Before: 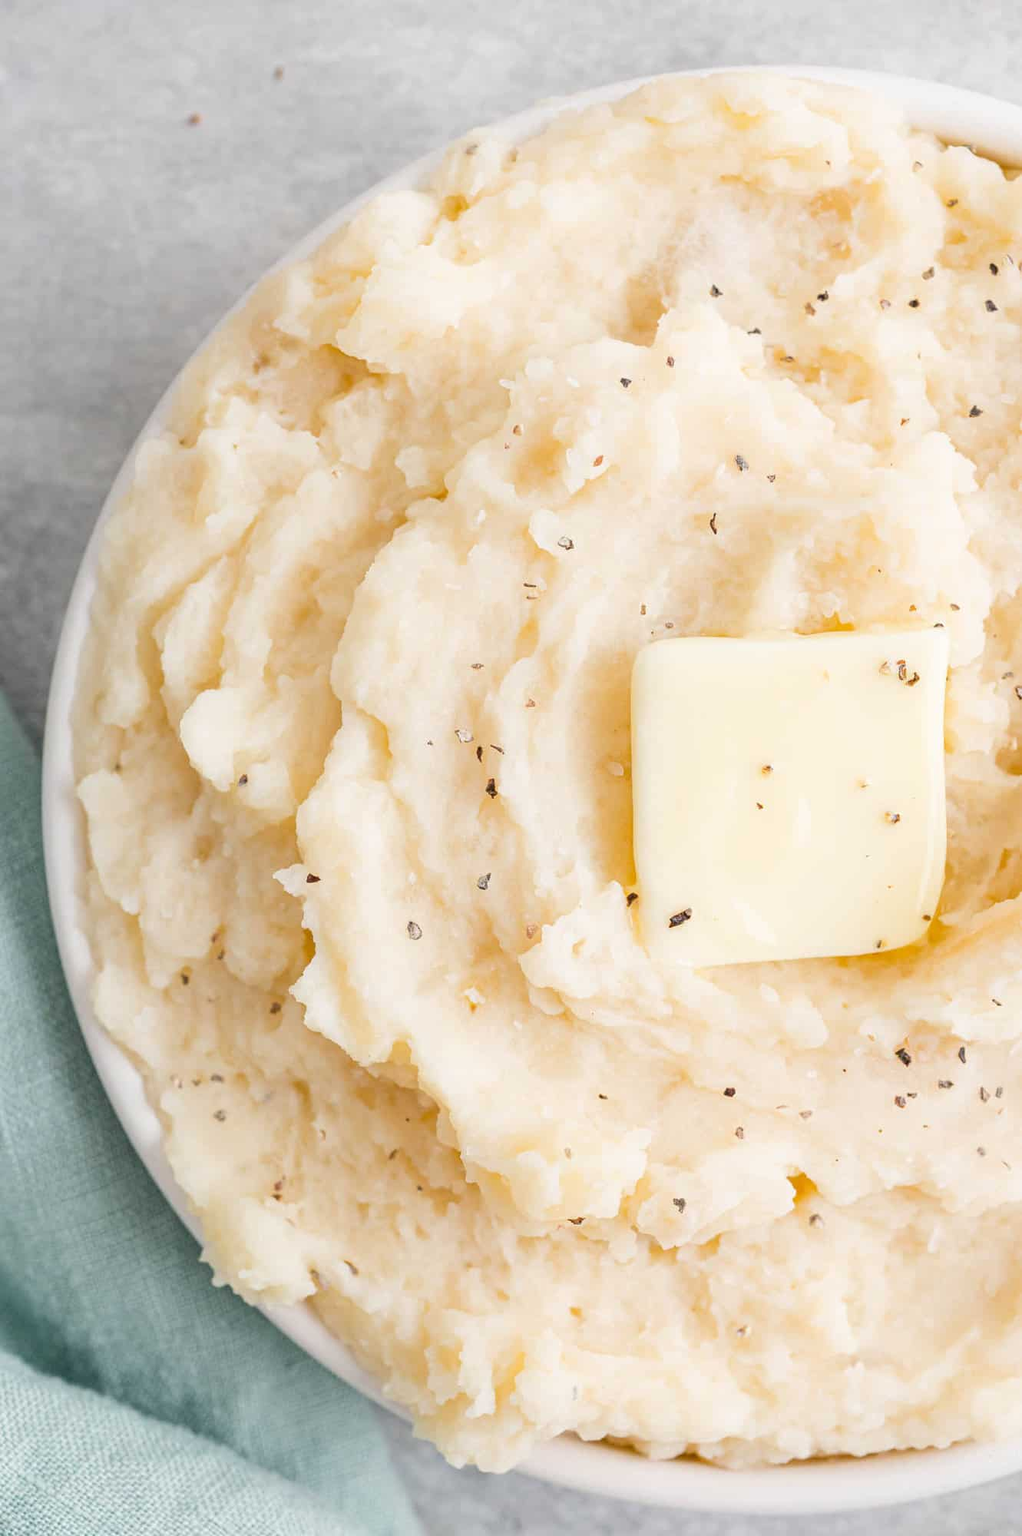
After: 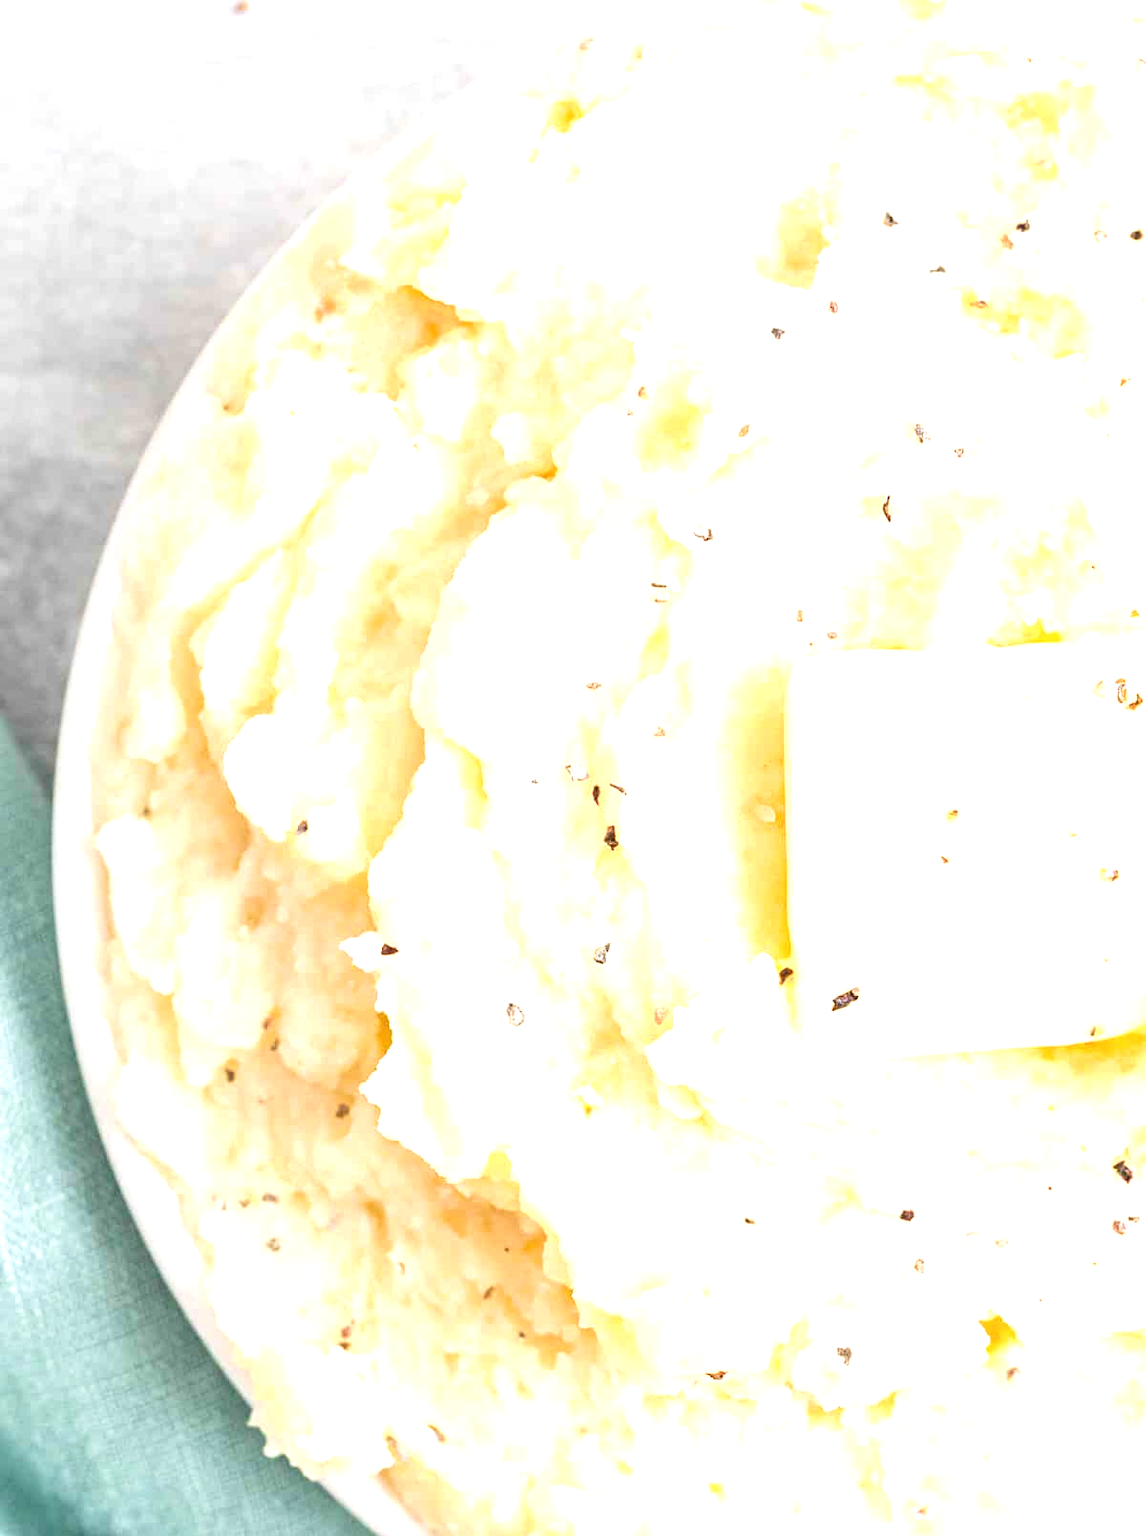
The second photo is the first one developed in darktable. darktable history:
crop: top 7.462%, right 9.766%, bottom 12.078%
velvia: on, module defaults
exposure: black level correction 0, exposure 1.032 EV, compensate highlight preservation false
